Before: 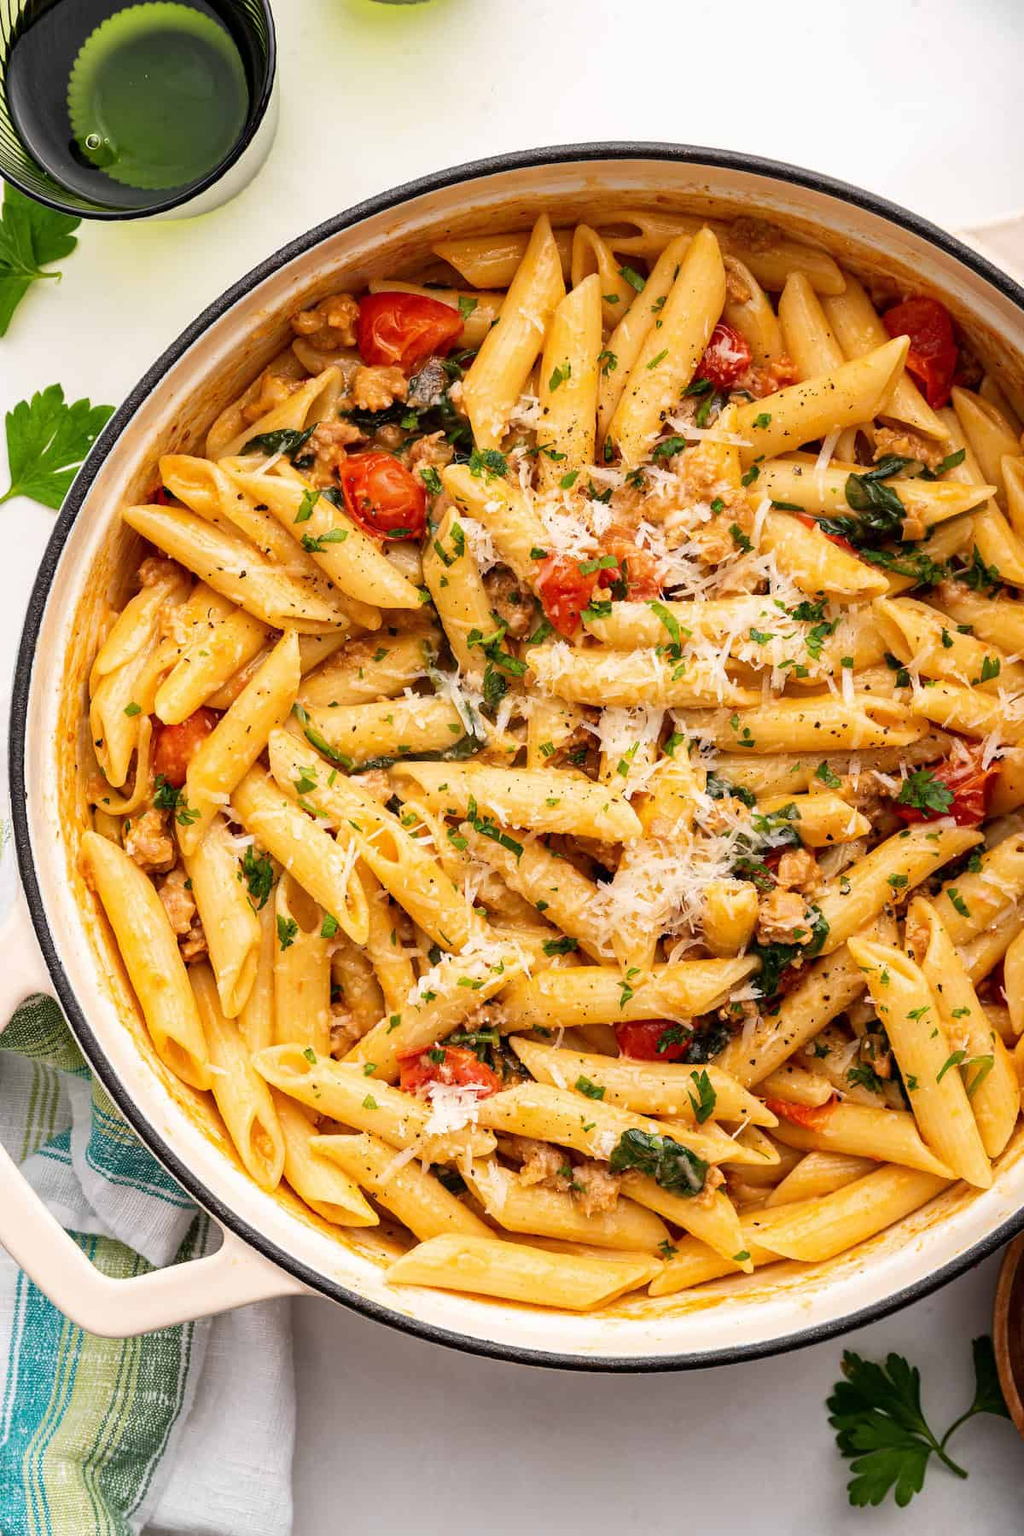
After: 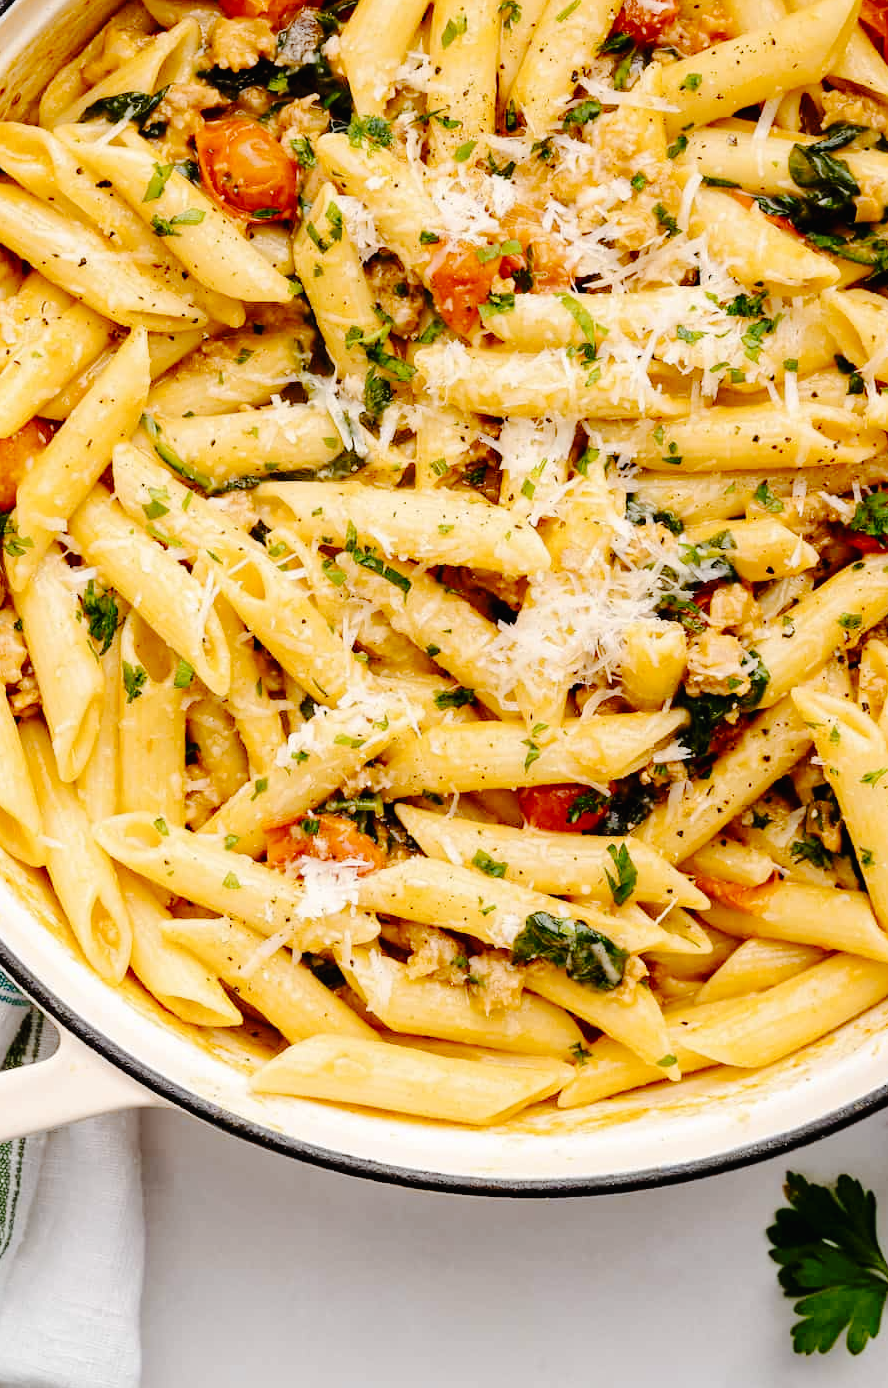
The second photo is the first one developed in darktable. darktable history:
crop: left 16.871%, top 22.857%, right 9.116%
color contrast: green-magenta contrast 0.81
tone curve: curves: ch0 [(0, 0) (0.003, 0.013) (0.011, 0.012) (0.025, 0.011) (0.044, 0.016) (0.069, 0.029) (0.1, 0.045) (0.136, 0.074) (0.177, 0.123) (0.224, 0.207) (0.277, 0.313) (0.335, 0.414) (0.399, 0.509) (0.468, 0.599) (0.543, 0.663) (0.623, 0.728) (0.709, 0.79) (0.801, 0.854) (0.898, 0.925) (1, 1)], preserve colors none
